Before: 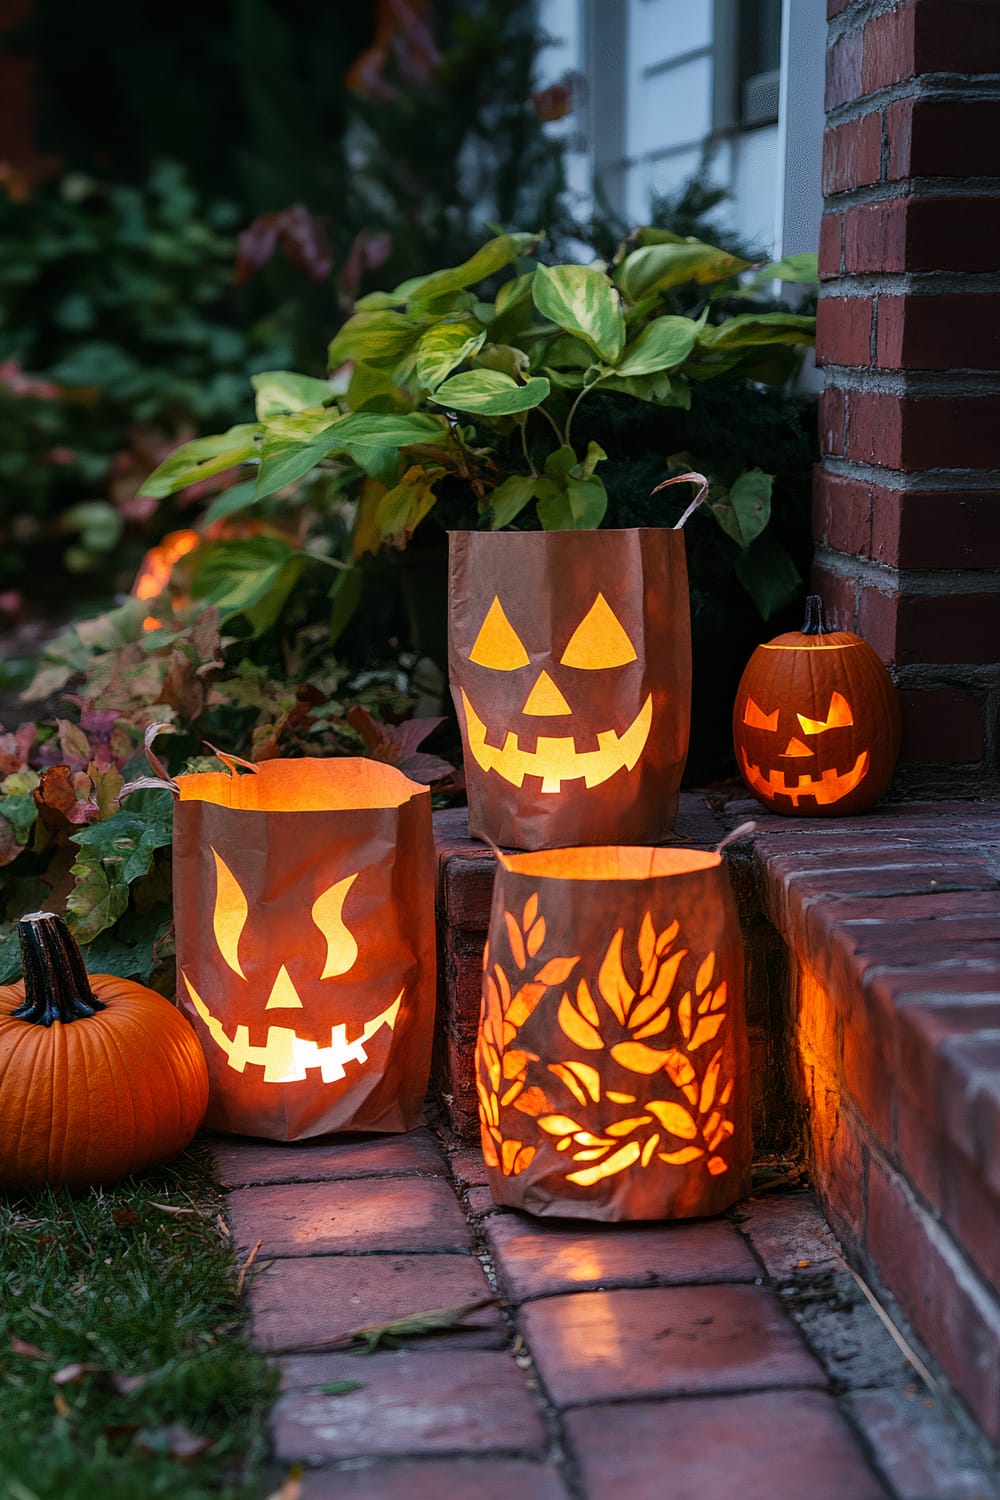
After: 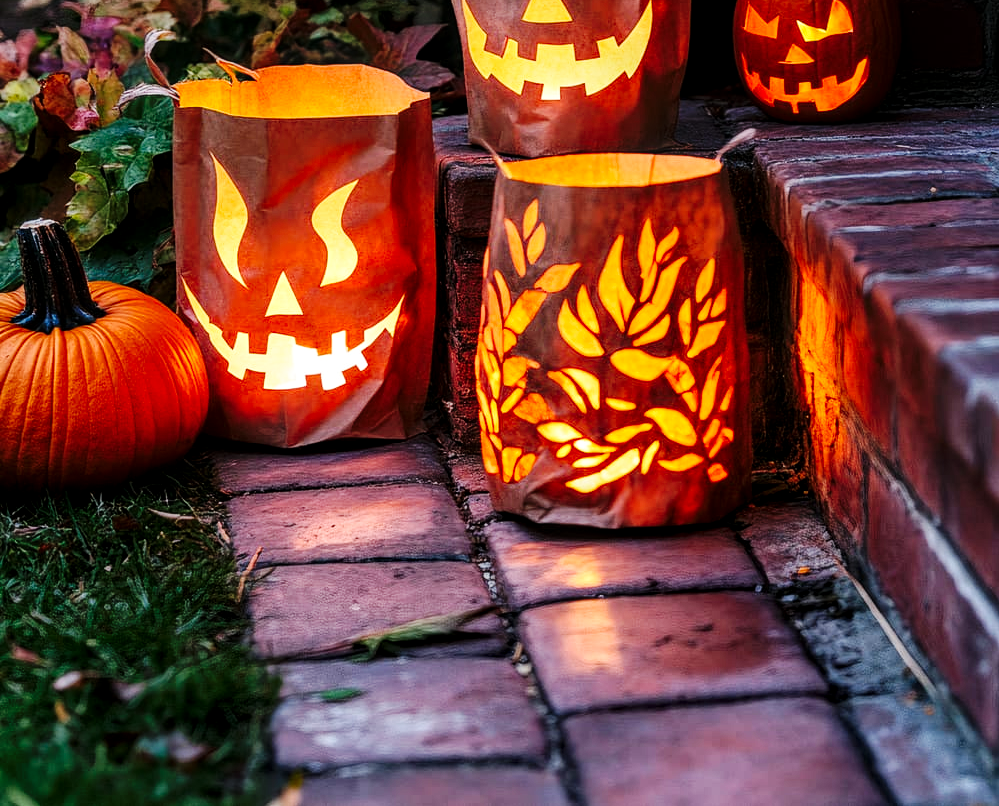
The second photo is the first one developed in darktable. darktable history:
crop and rotate: top 46.237%
base curve: curves: ch0 [(0, 0) (0.036, 0.025) (0.121, 0.166) (0.206, 0.329) (0.605, 0.79) (1, 1)], preserve colors none
local contrast: detail 130%
